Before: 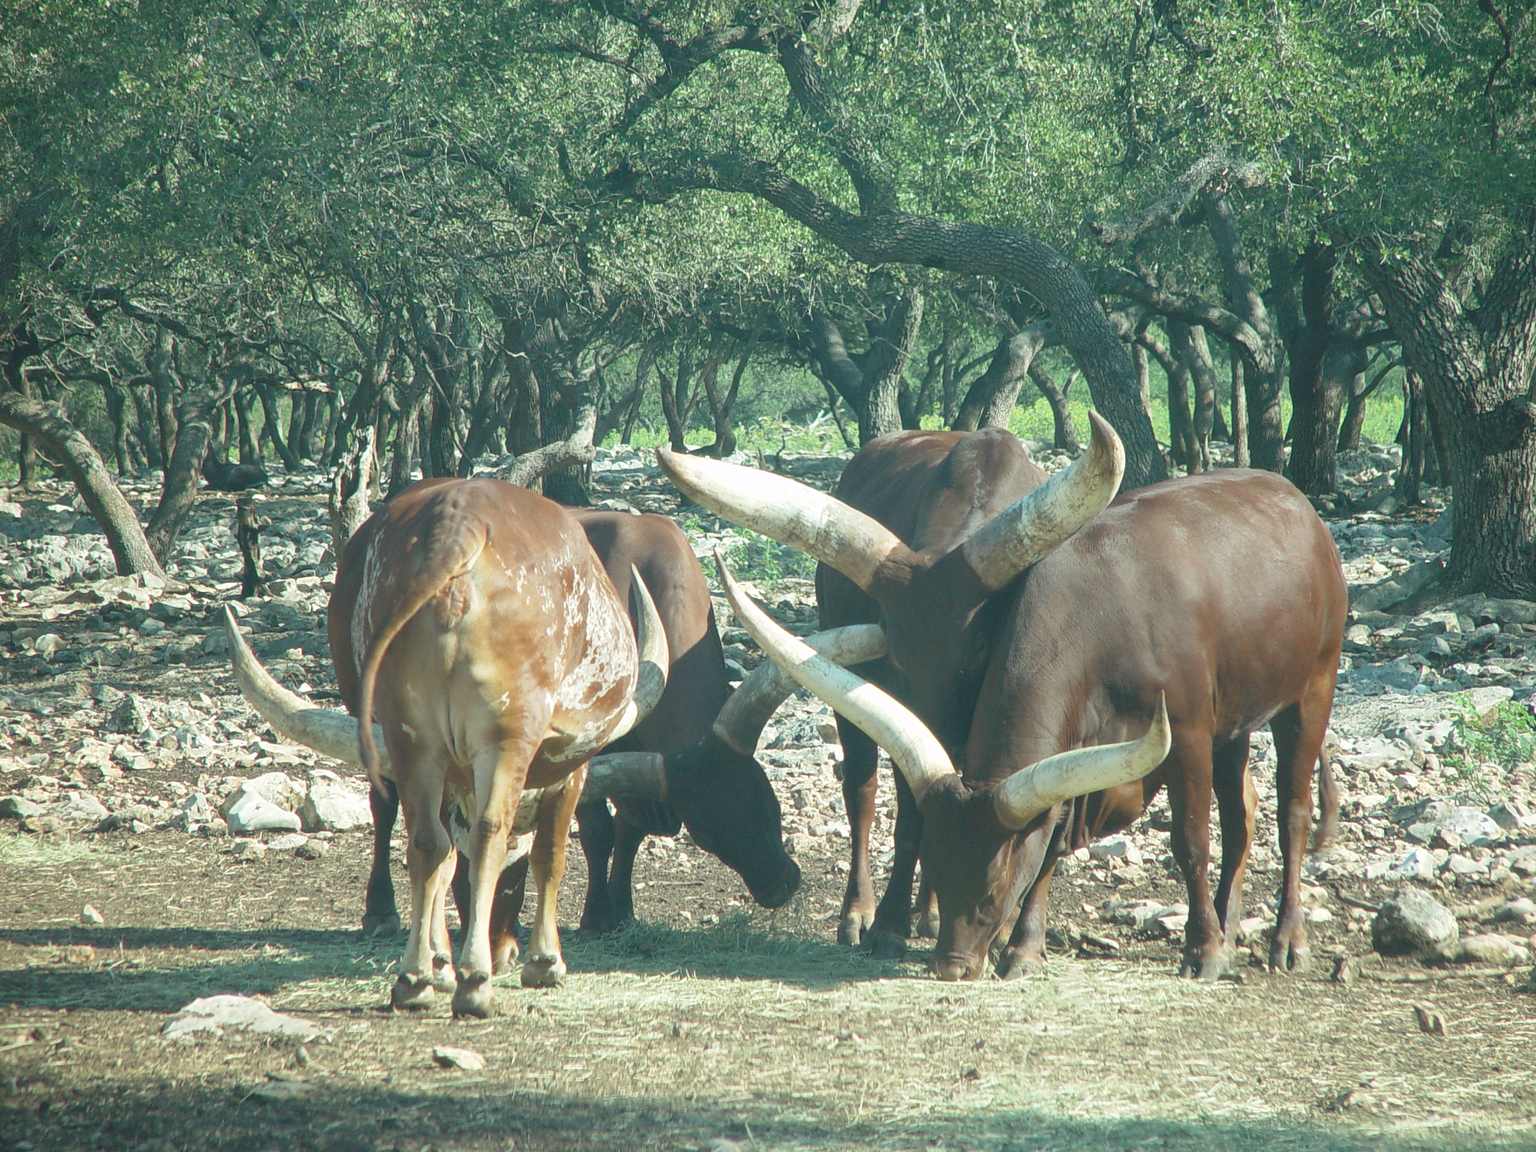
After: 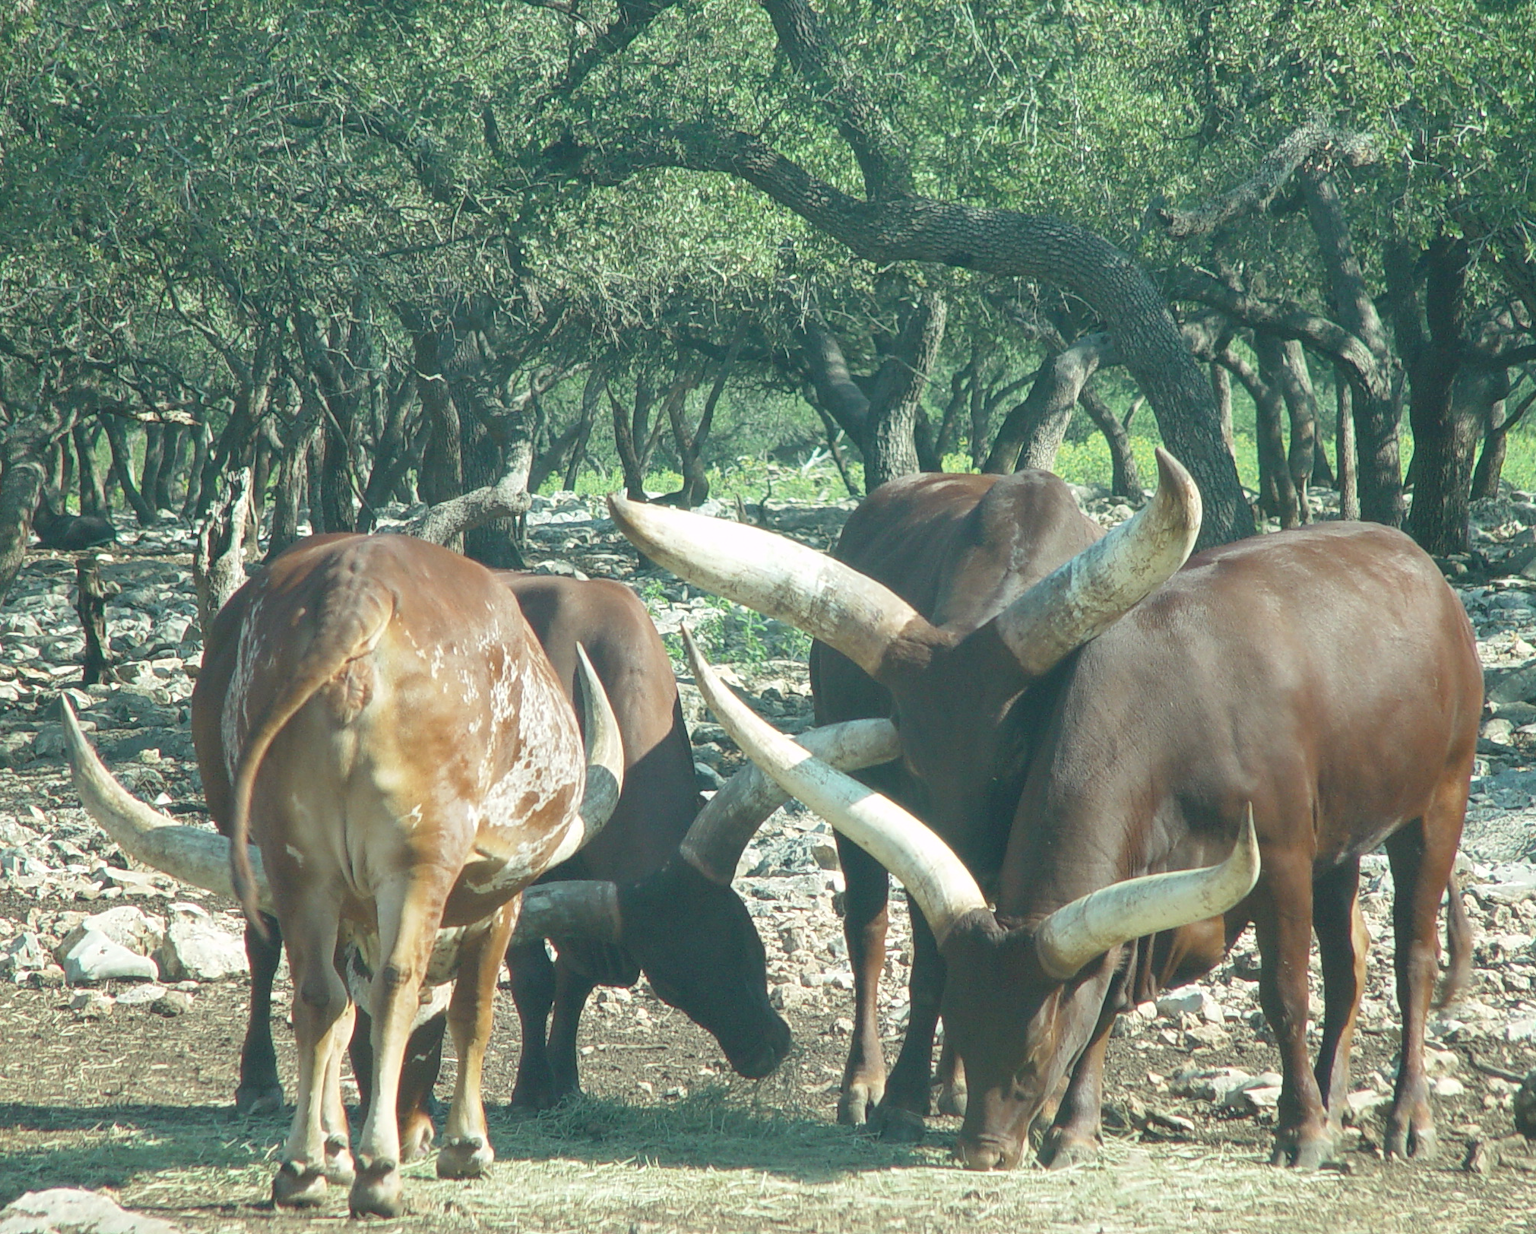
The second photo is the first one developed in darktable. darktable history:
crop: left 11.488%, top 4.963%, right 9.556%, bottom 10.403%
